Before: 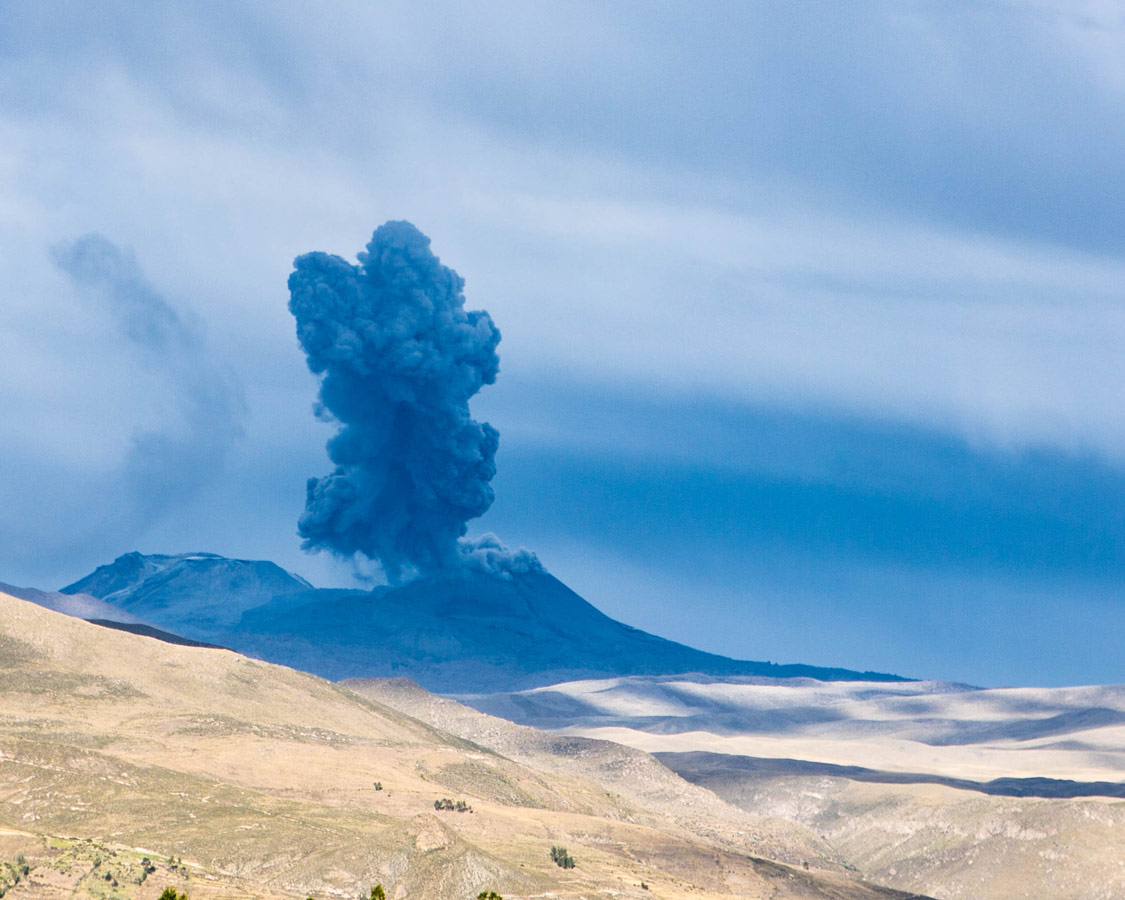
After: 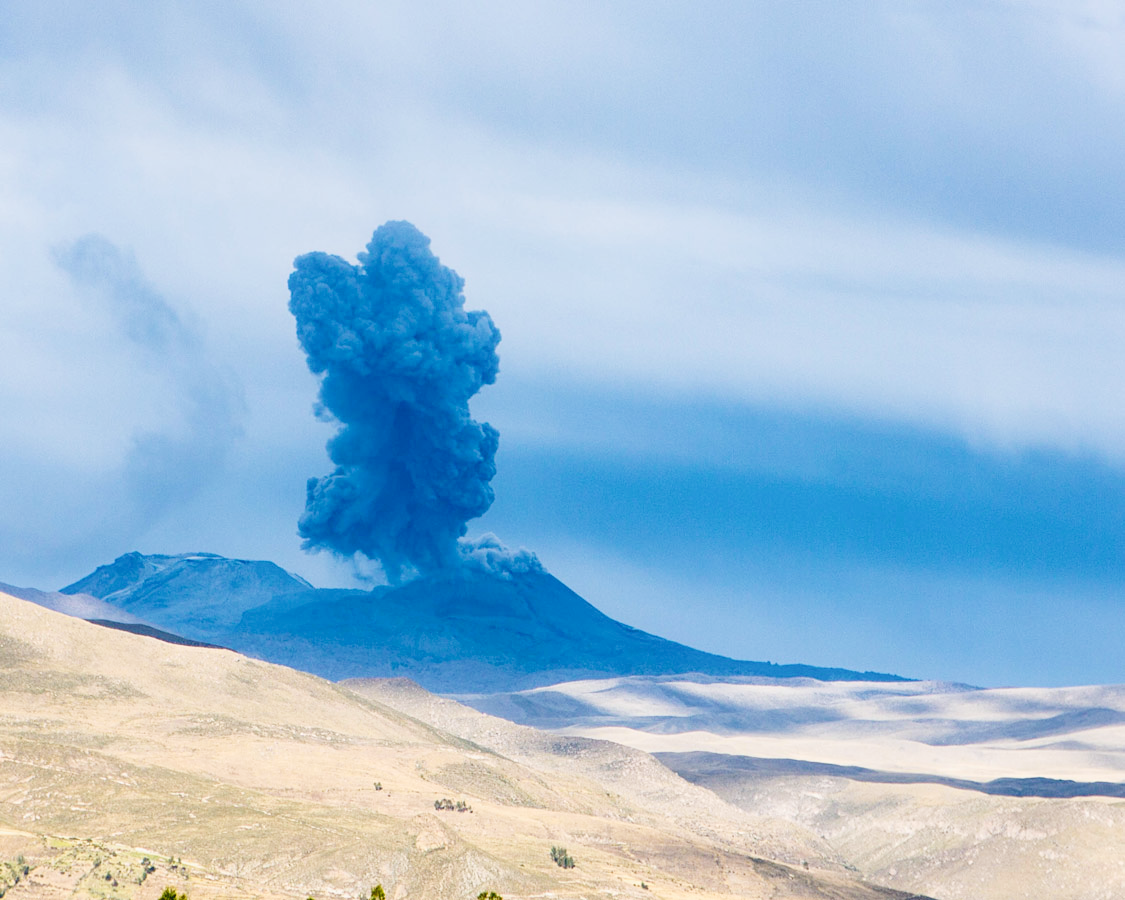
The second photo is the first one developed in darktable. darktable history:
contrast equalizer: octaves 7, y [[0.5, 0.488, 0.462, 0.461, 0.491, 0.5], [0.5 ×6], [0.5 ×6], [0 ×6], [0 ×6]]
tone curve: curves: ch0 [(0, 0) (0.004, 0.001) (0.133, 0.112) (0.325, 0.362) (0.832, 0.893) (1, 1)], preserve colors none
